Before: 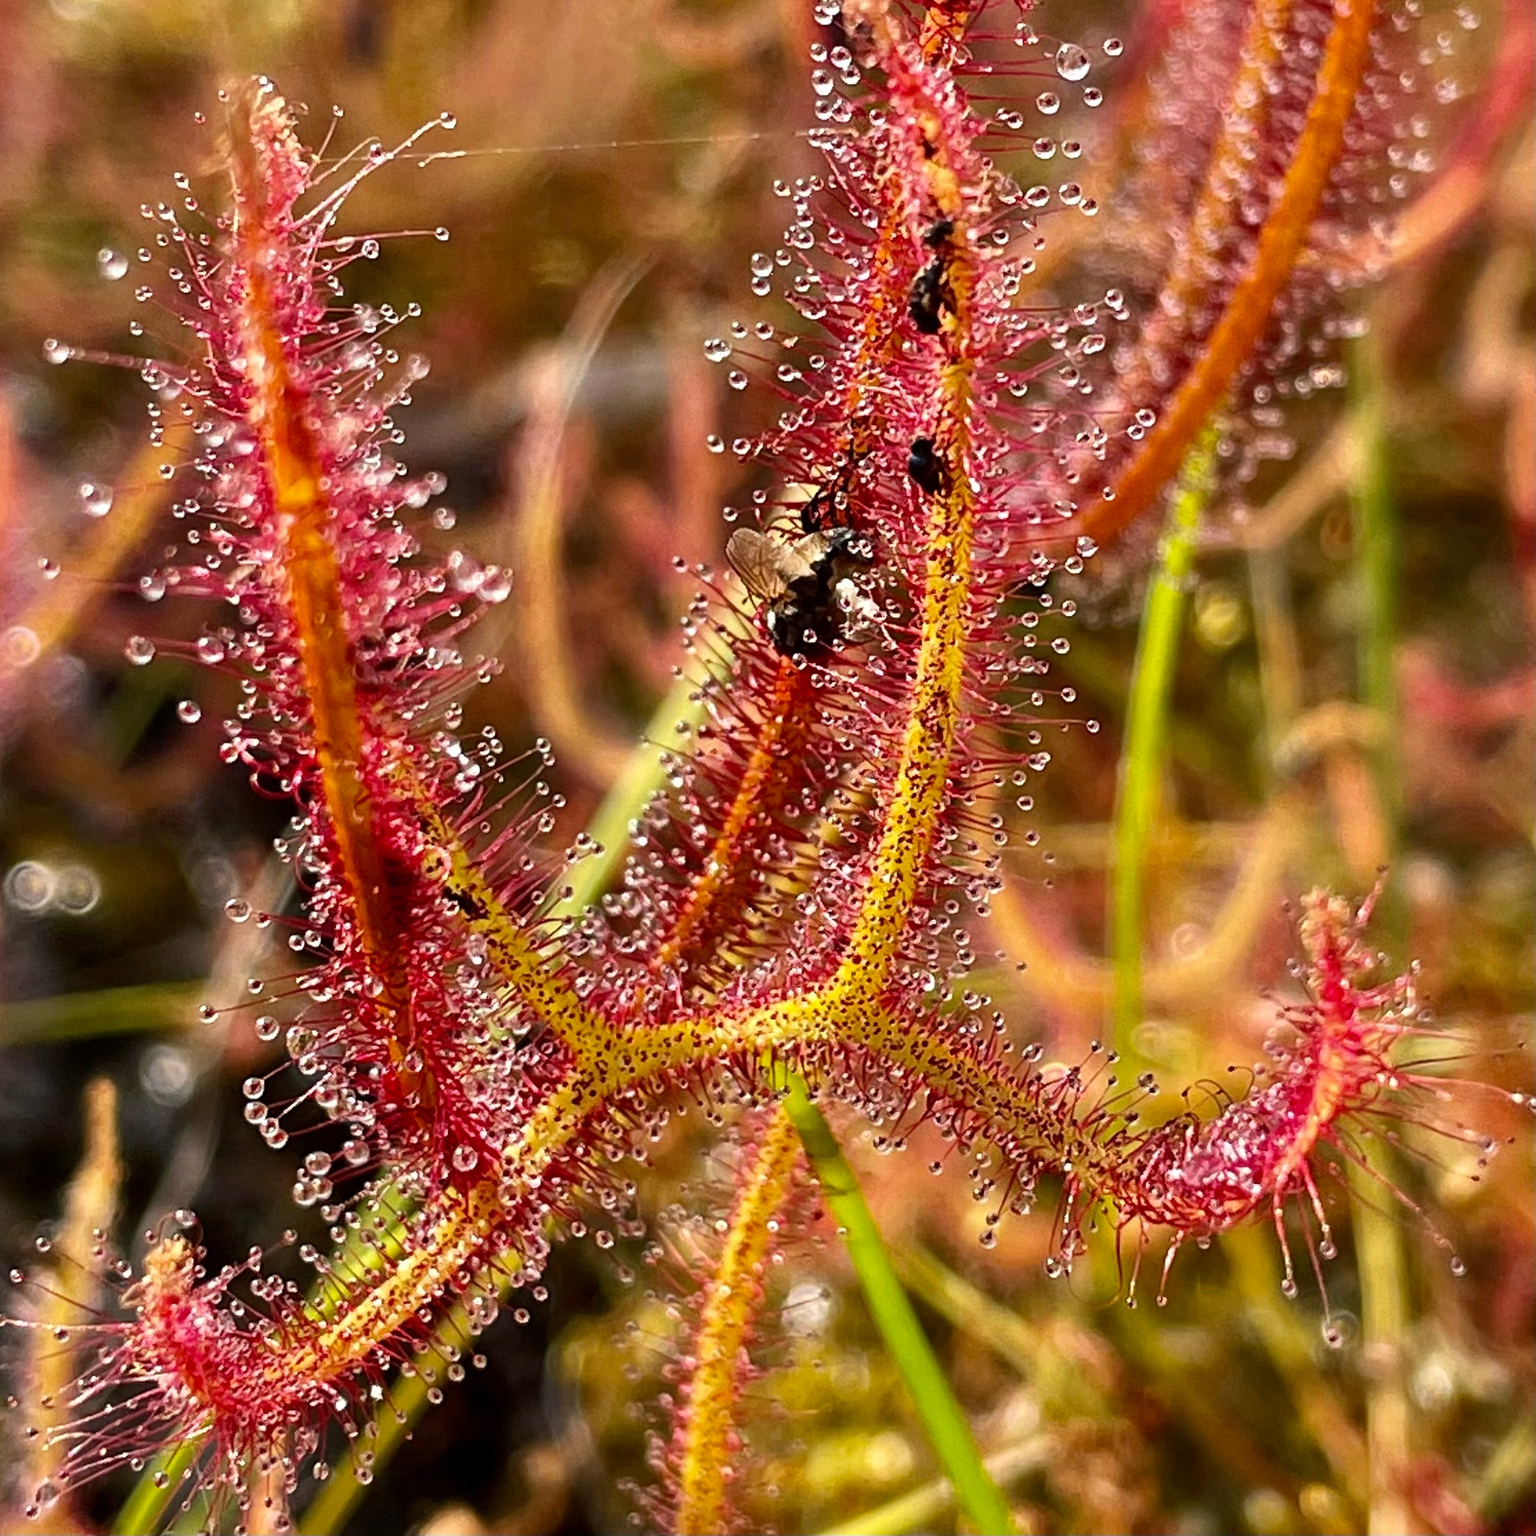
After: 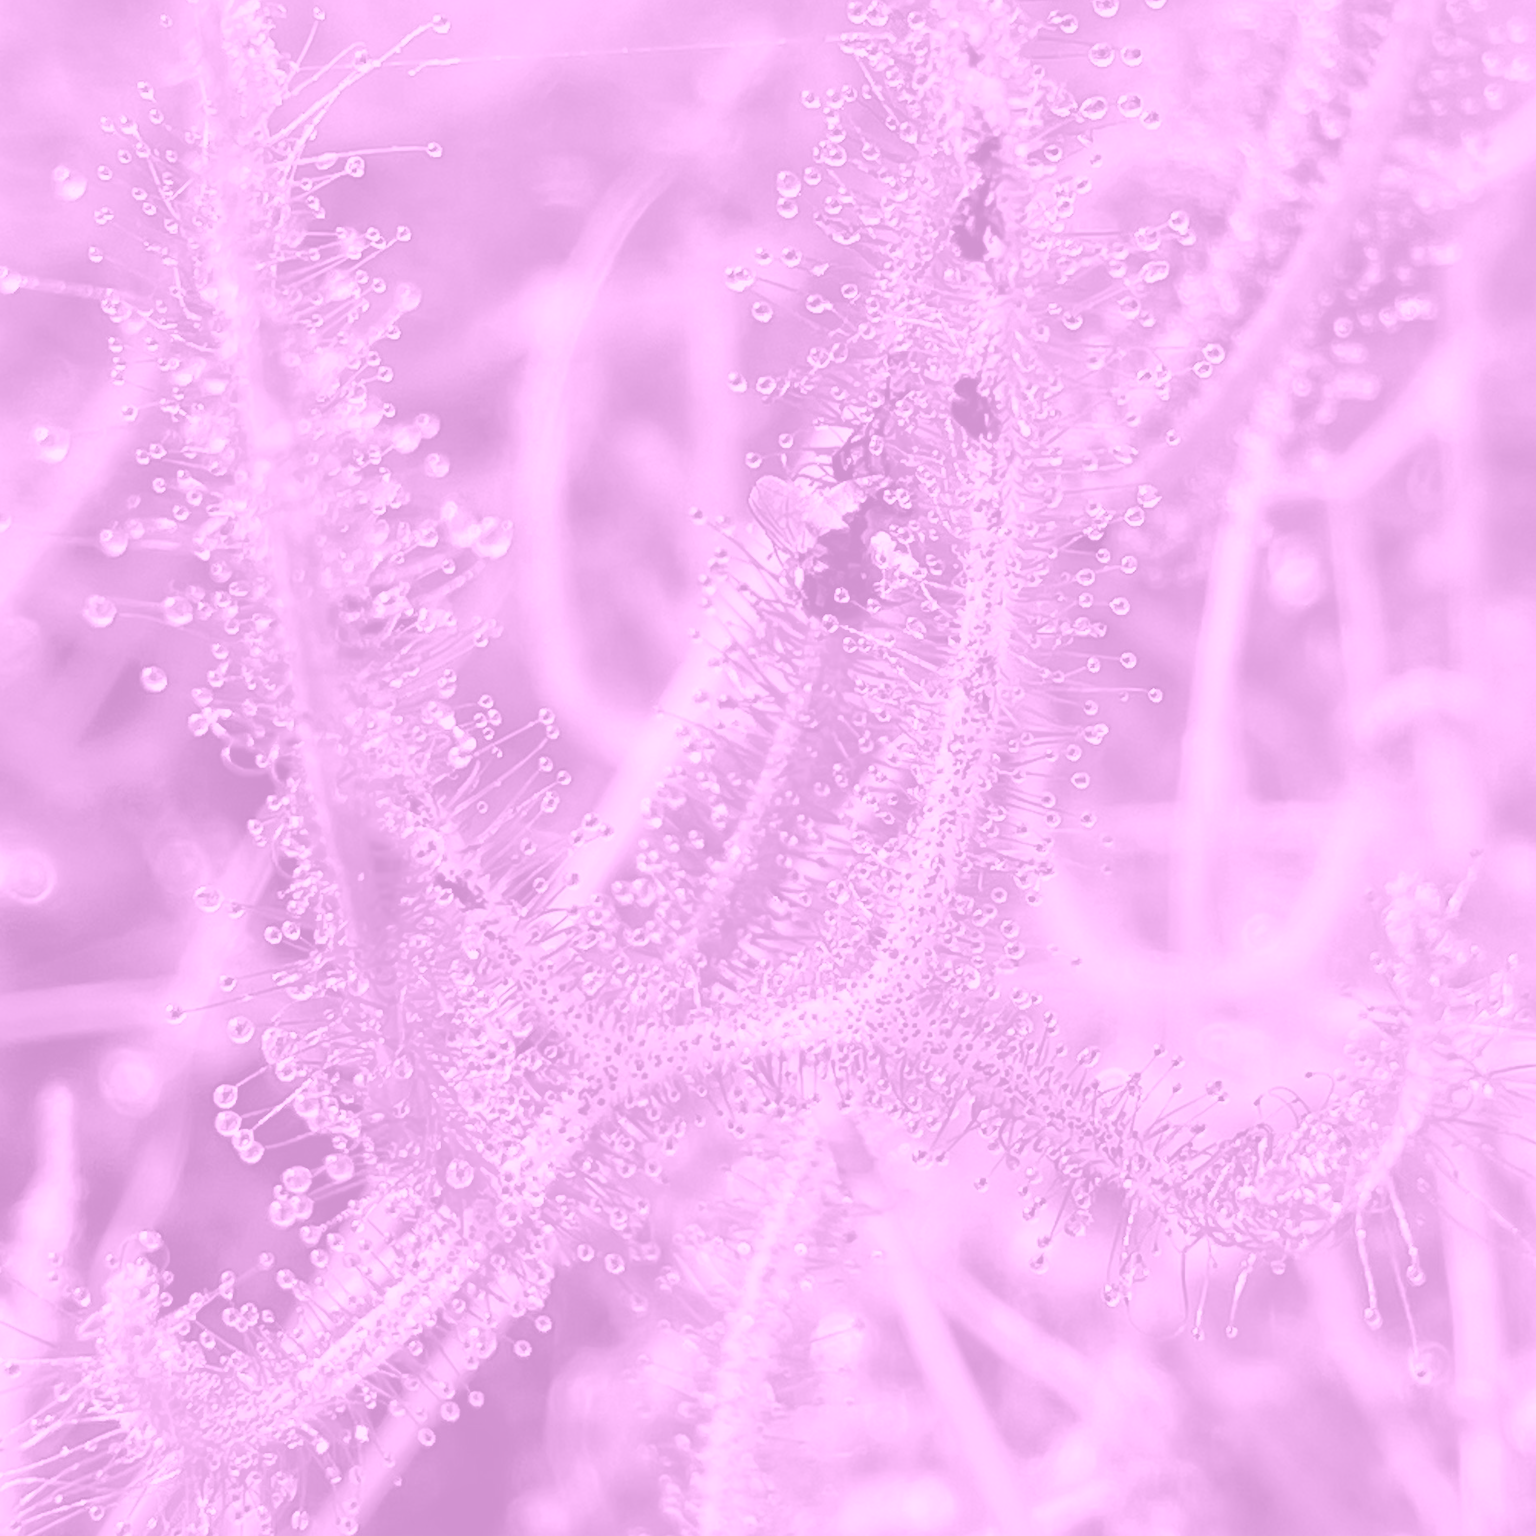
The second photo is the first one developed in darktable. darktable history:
shadows and highlights: on, module defaults
colorize: hue 331.2°, saturation 75%, source mix 30.28%, lightness 70.52%, version 1
crop: left 3.305%, top 6.436%, right 6.389%, bottom 3.258%
